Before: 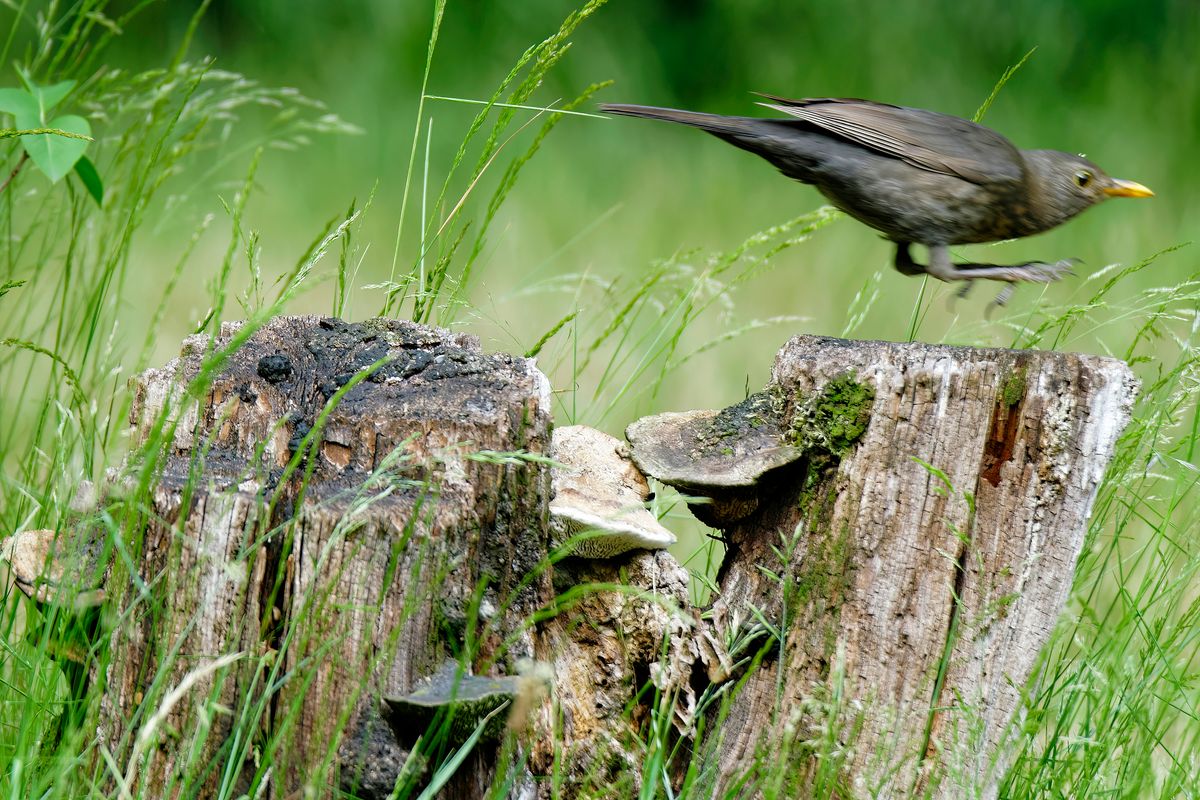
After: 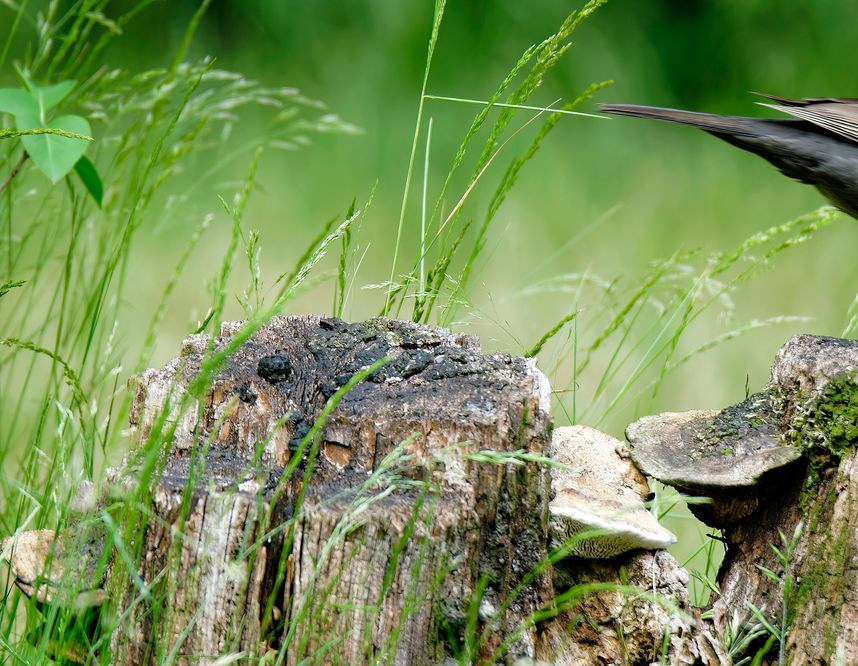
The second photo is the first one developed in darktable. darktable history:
crop: right 28.457%, bottom 16.627%
levels: levels [0, 0.492, 0.984]
